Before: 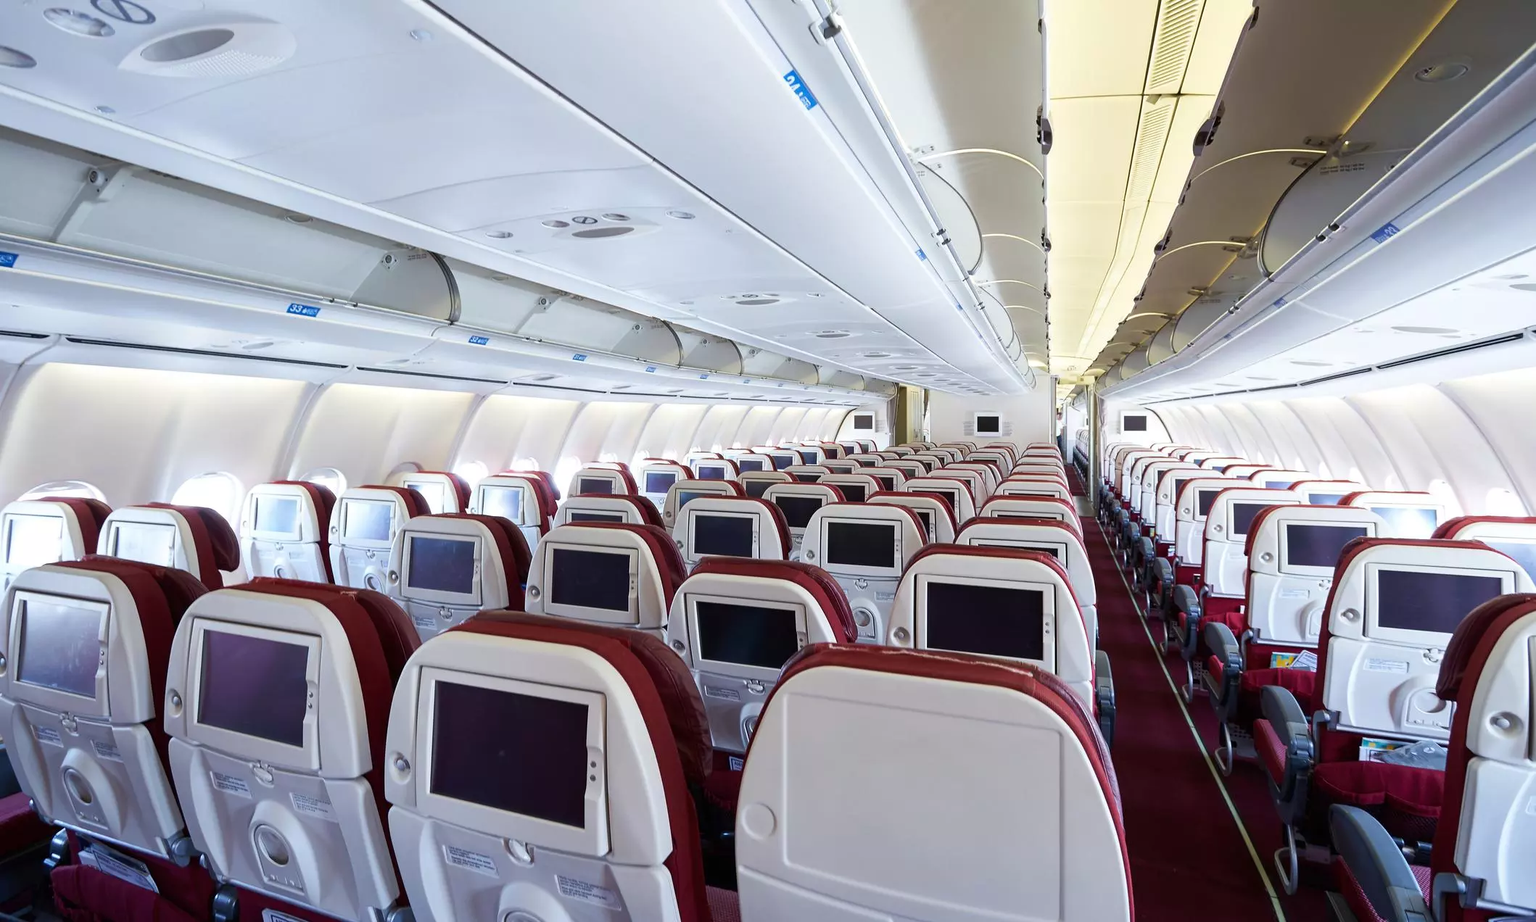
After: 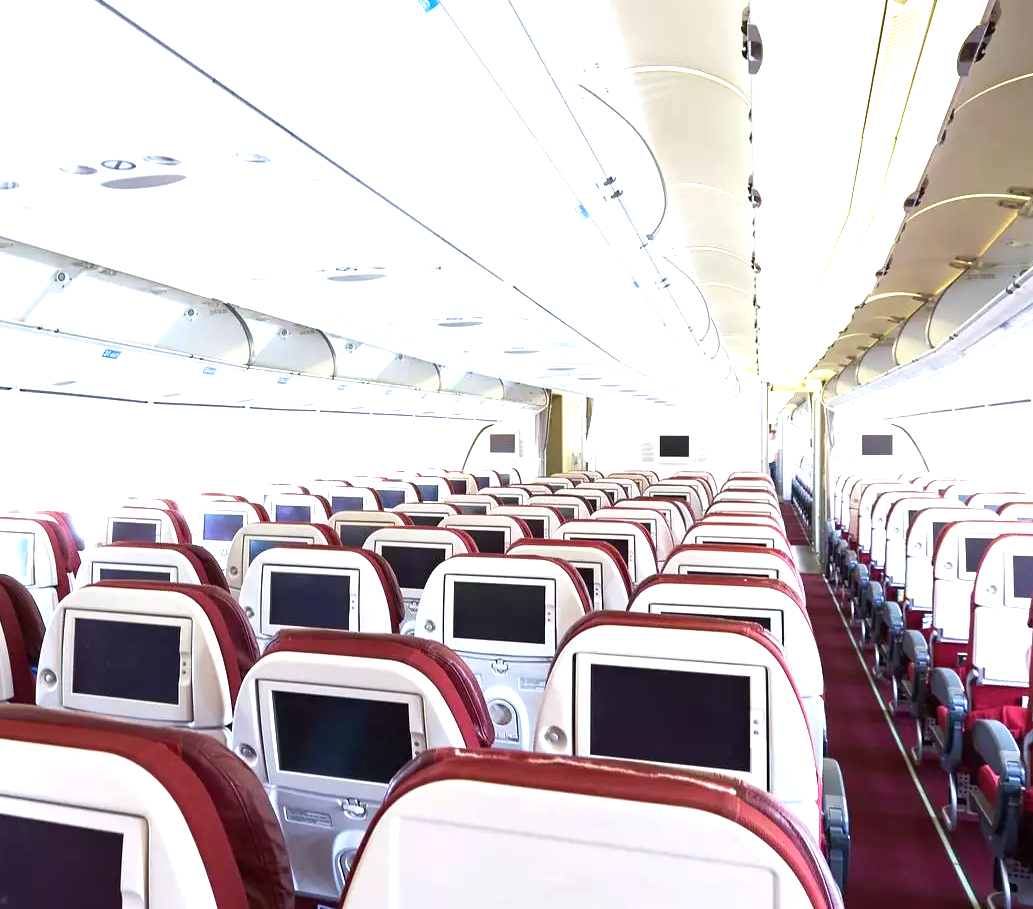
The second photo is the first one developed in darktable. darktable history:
exposure: exposure 1.139 EV, compensate highlight preservation false
crop: left 32.512%, top 10.952%, right 18.696%, bottom 17.534%
